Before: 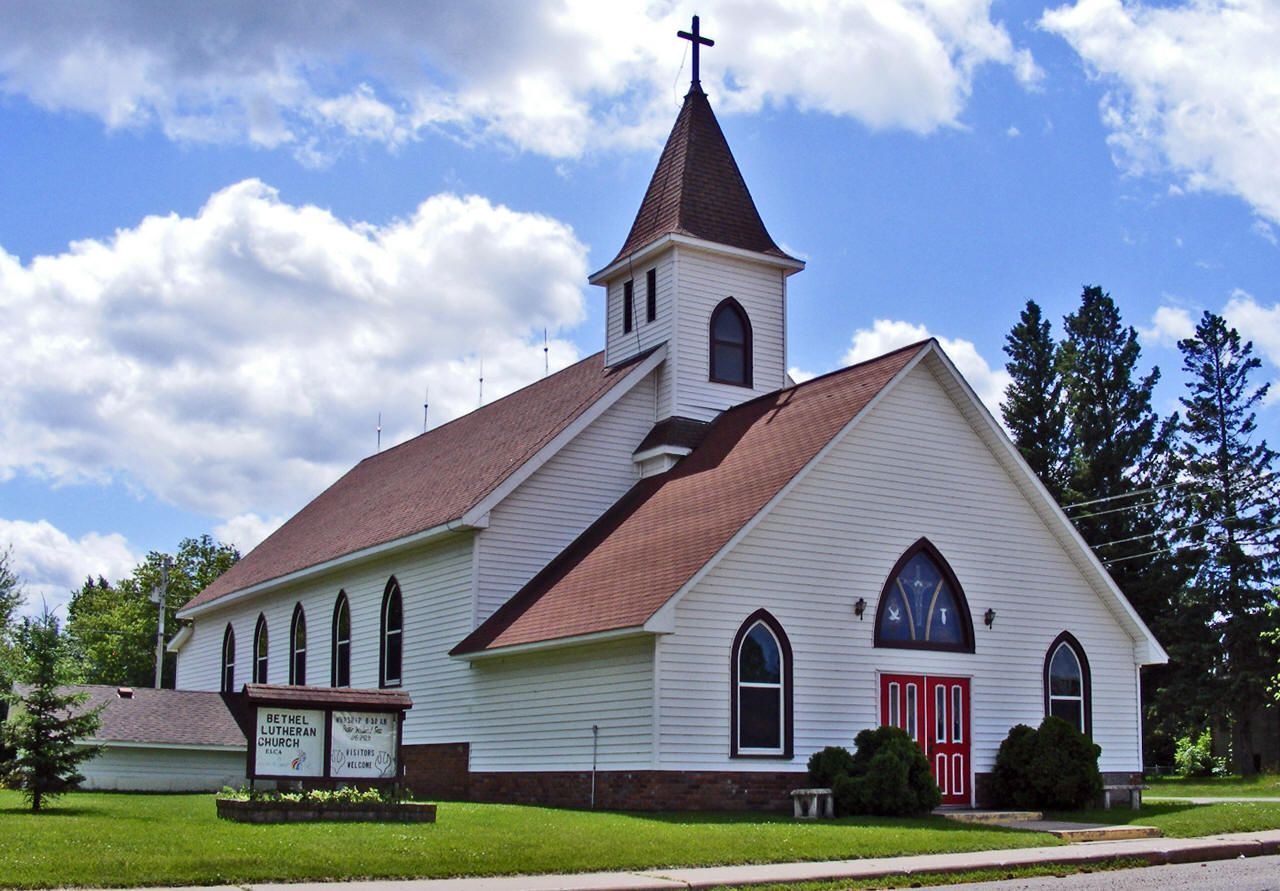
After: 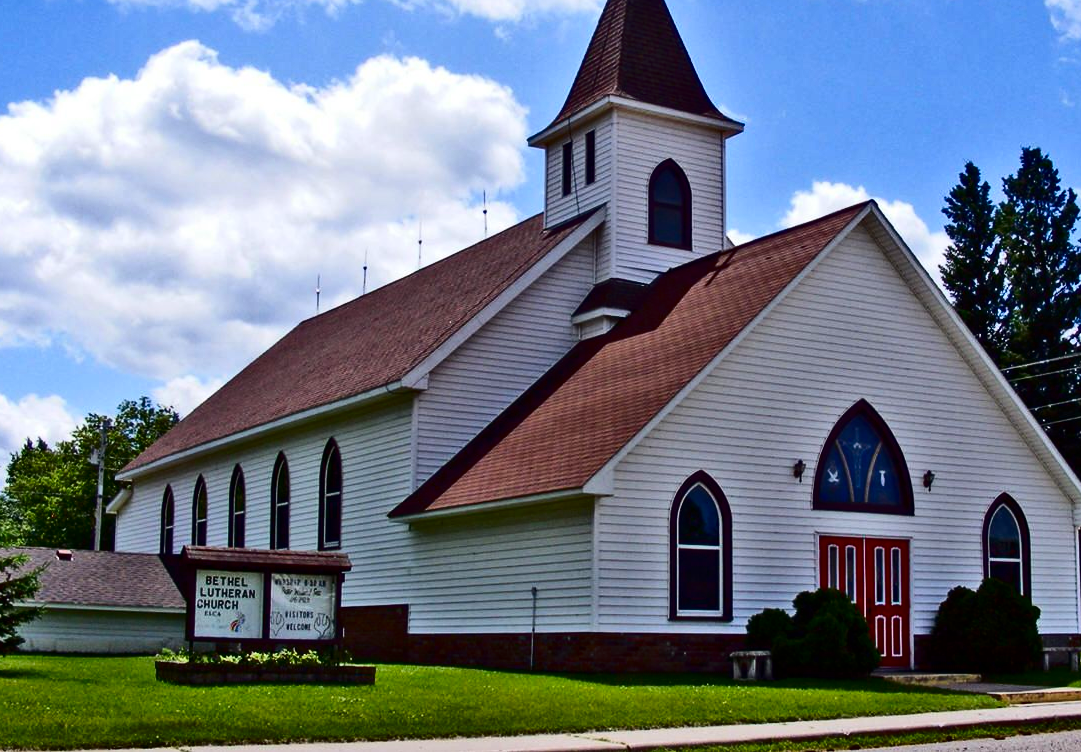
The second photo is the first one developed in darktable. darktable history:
crop and rotate: left 4.842%, top 15.51%, right 10.668%
contrast brightness saturation: contrast 0.22, brightness -0.19, saturation 0.24
